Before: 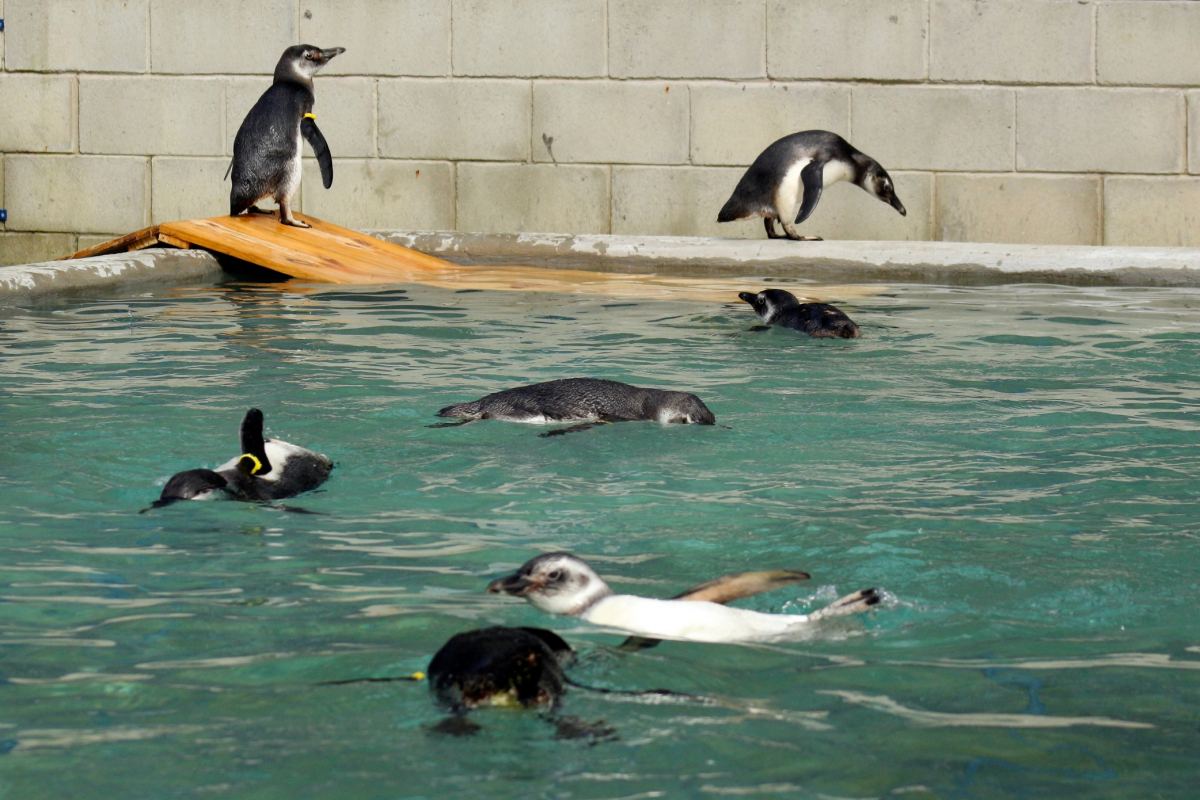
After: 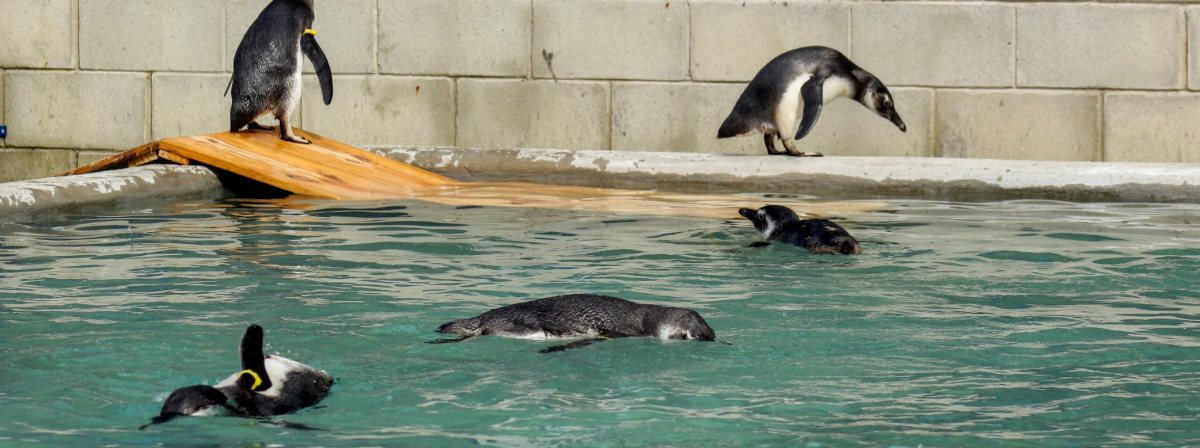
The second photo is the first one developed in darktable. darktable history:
crop and rotate: top 10.605%, bottom 33.274%
local contrast: on, module defaults
